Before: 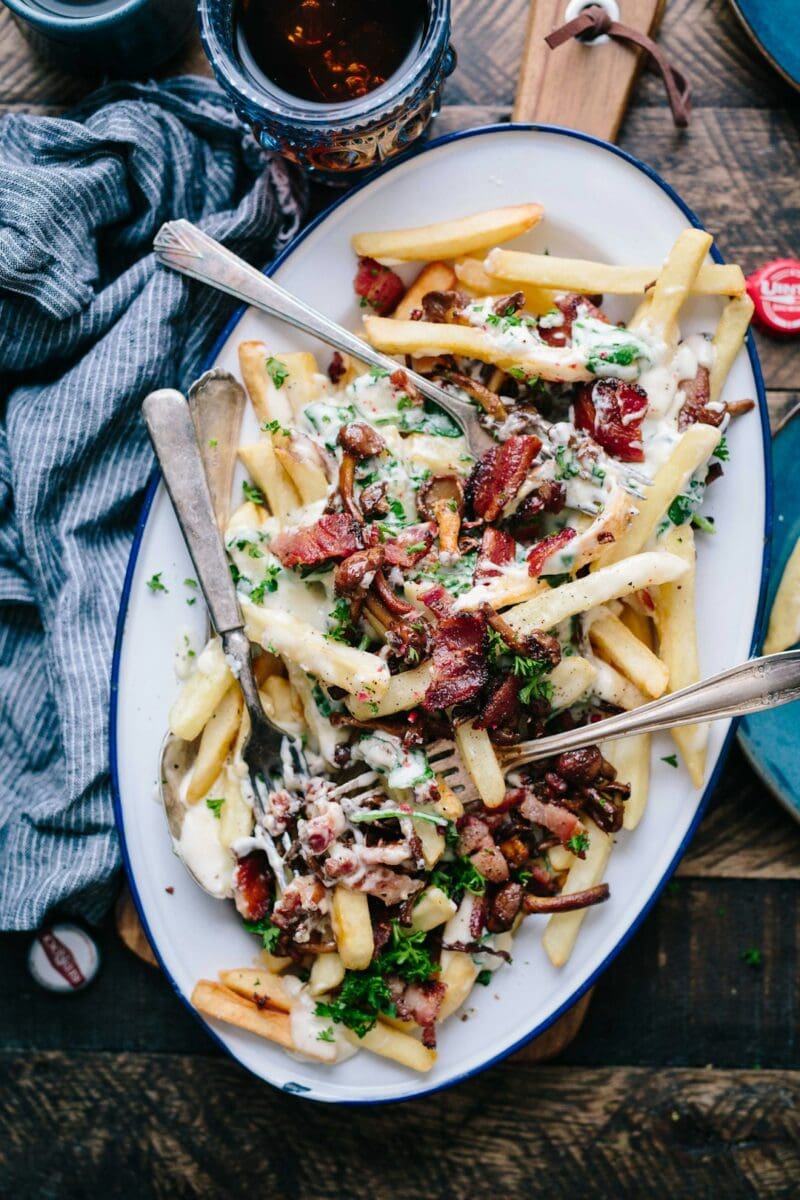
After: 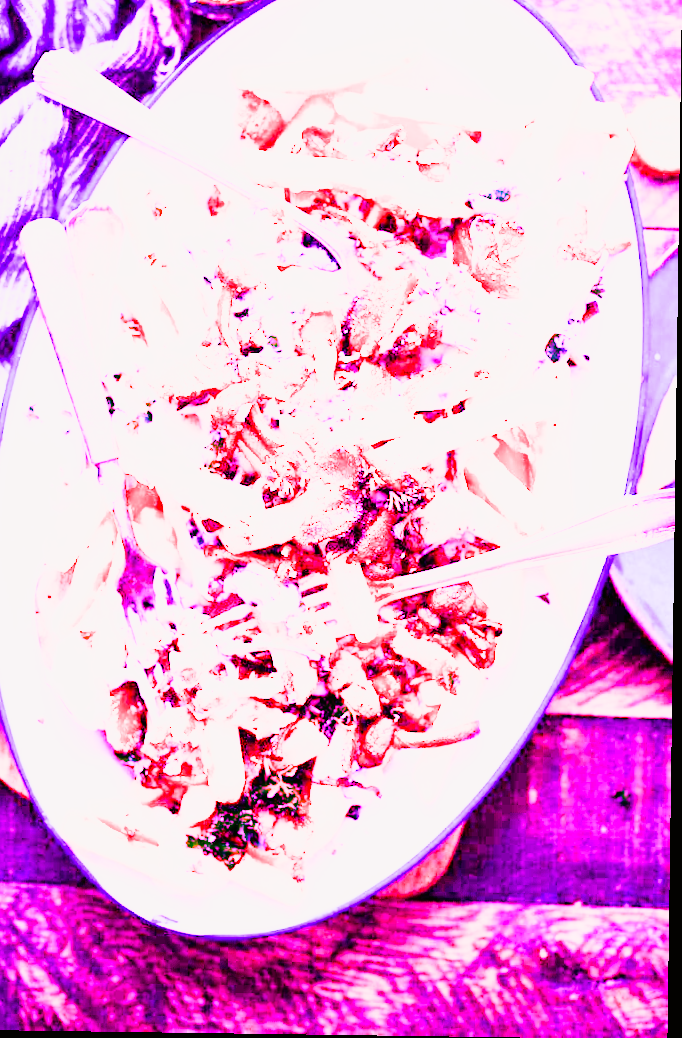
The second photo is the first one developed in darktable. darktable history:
crop: left 16.315%, top 14.246%
sigmoid: on, module defaults
white balance: red 8, blue 8
tone curve: curves: ch0 [(0, 0.005) (0.103, 0.097) (0.18, 0.22) (0.4, 0.485) (0.5, 0.612) (0.668, 0.787) (0.823, 0.894) (1, 0.971)]; ch1 [(0, 0) (0.172, 0.123) (0.324, 0.253) (0.396, 0.388) (0.478, 0.461) (0.499, 0.498) (0.522, 0.528) (0.609, 0.686) (0.704, 0.818) (1, 1)]; ch2 [(0, 0) (0.411, 0.424) (0.496, 0.501) (0.515, 0.514) (0.555, 0.585) (0.641, 0.69) (1, 1)], color space Lab, independent channels, preserve colors none
rotate and perspective: rotation 0.8°, automatic cropping off
